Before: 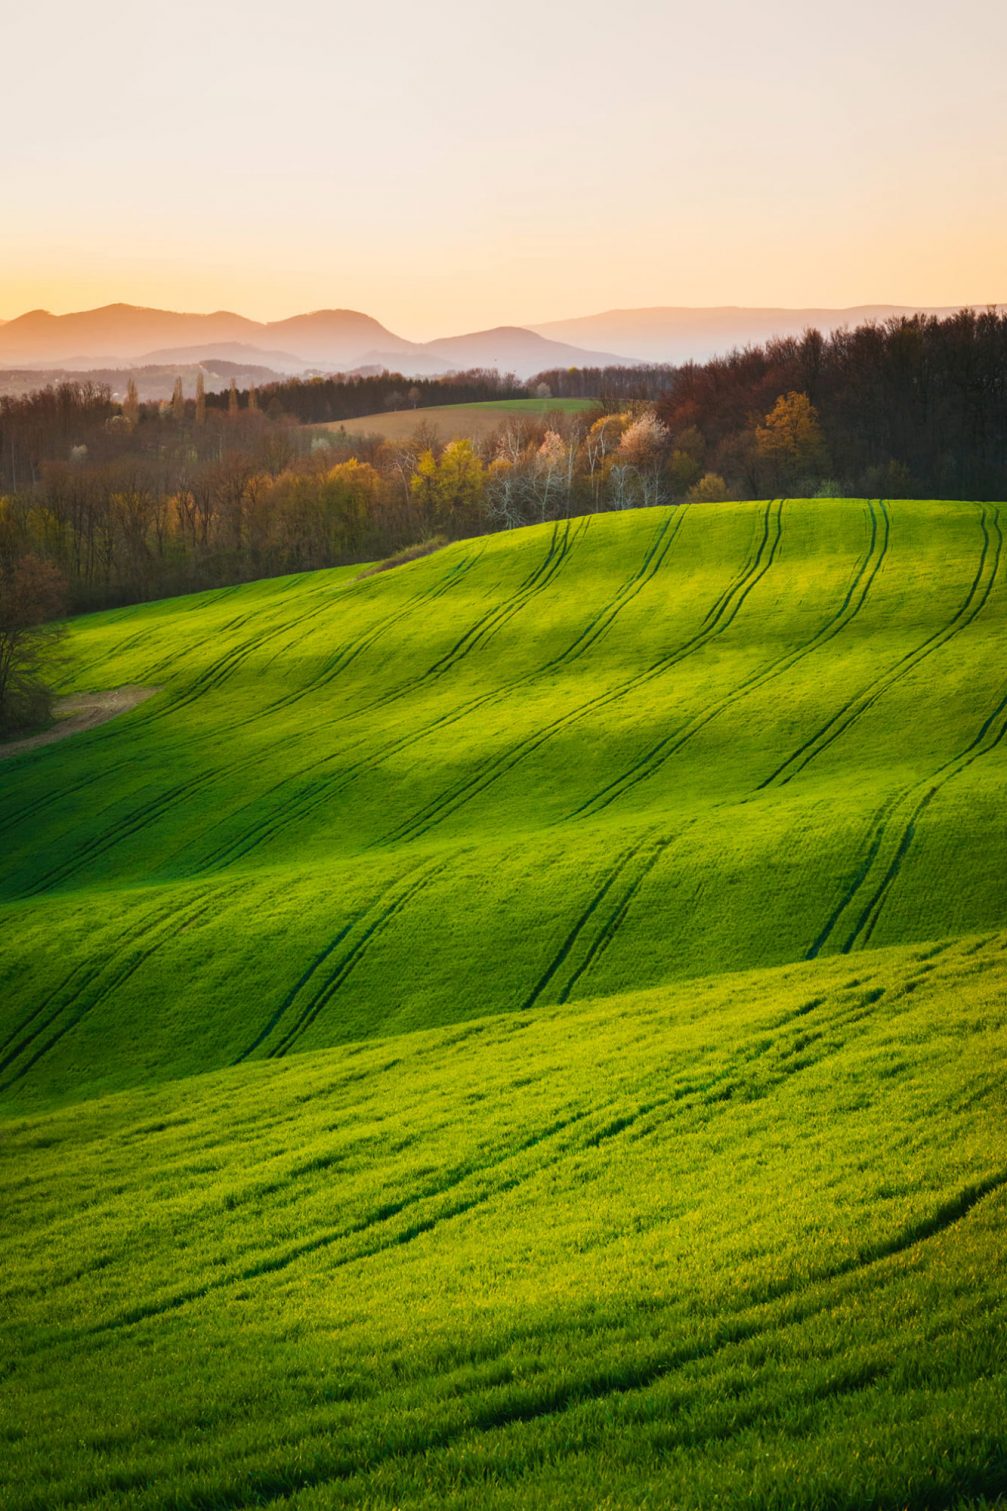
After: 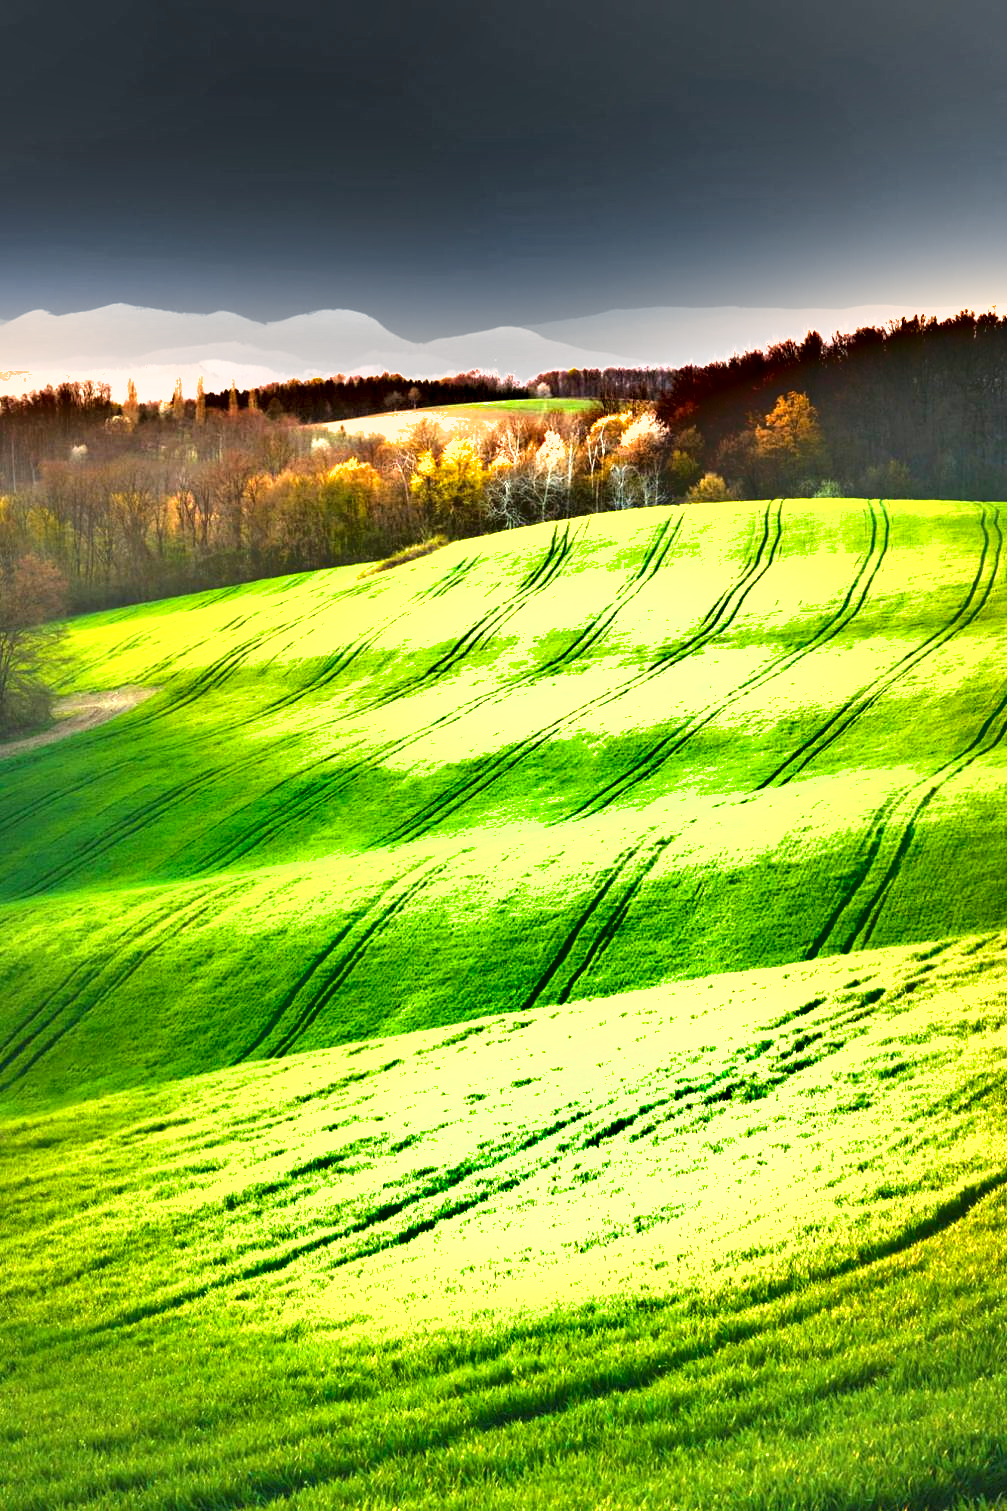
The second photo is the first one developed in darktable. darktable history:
exposure: exposure 2.207 EV, compensate highlight preservation false
shadows and highlights: shadows 60, soften with gaussian
